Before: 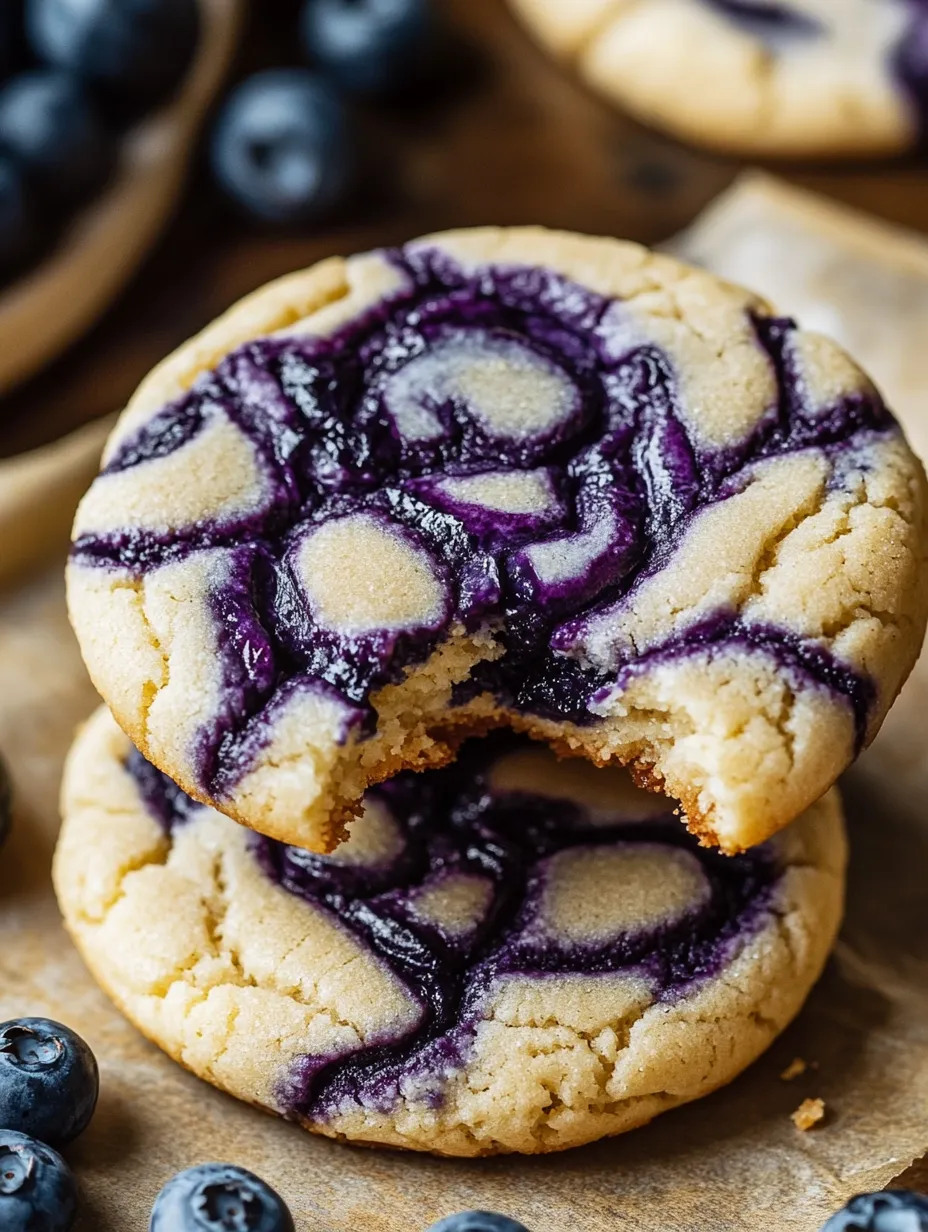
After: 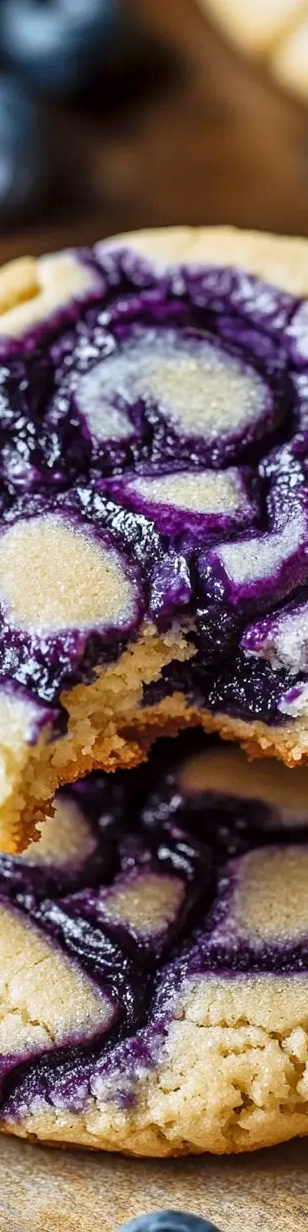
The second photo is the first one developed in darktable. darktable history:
crop: left 33.36%, right 33.36%
local contrast: mode bilateral grid, contrast 20, coarseness 50, detail 120%, midtone range 0.2
shadows and highlights: radius 264.75, soften with gaussian
tone equalizer: -8 EV 1 EV, -7 EV 1 EV, -6 EV 1 EV, -5 EV 1 EV, -4 EV 1 EV, -3 EV 0.75 EV, -2 EV 0.5 EV, -1 EV 0.25 EV
